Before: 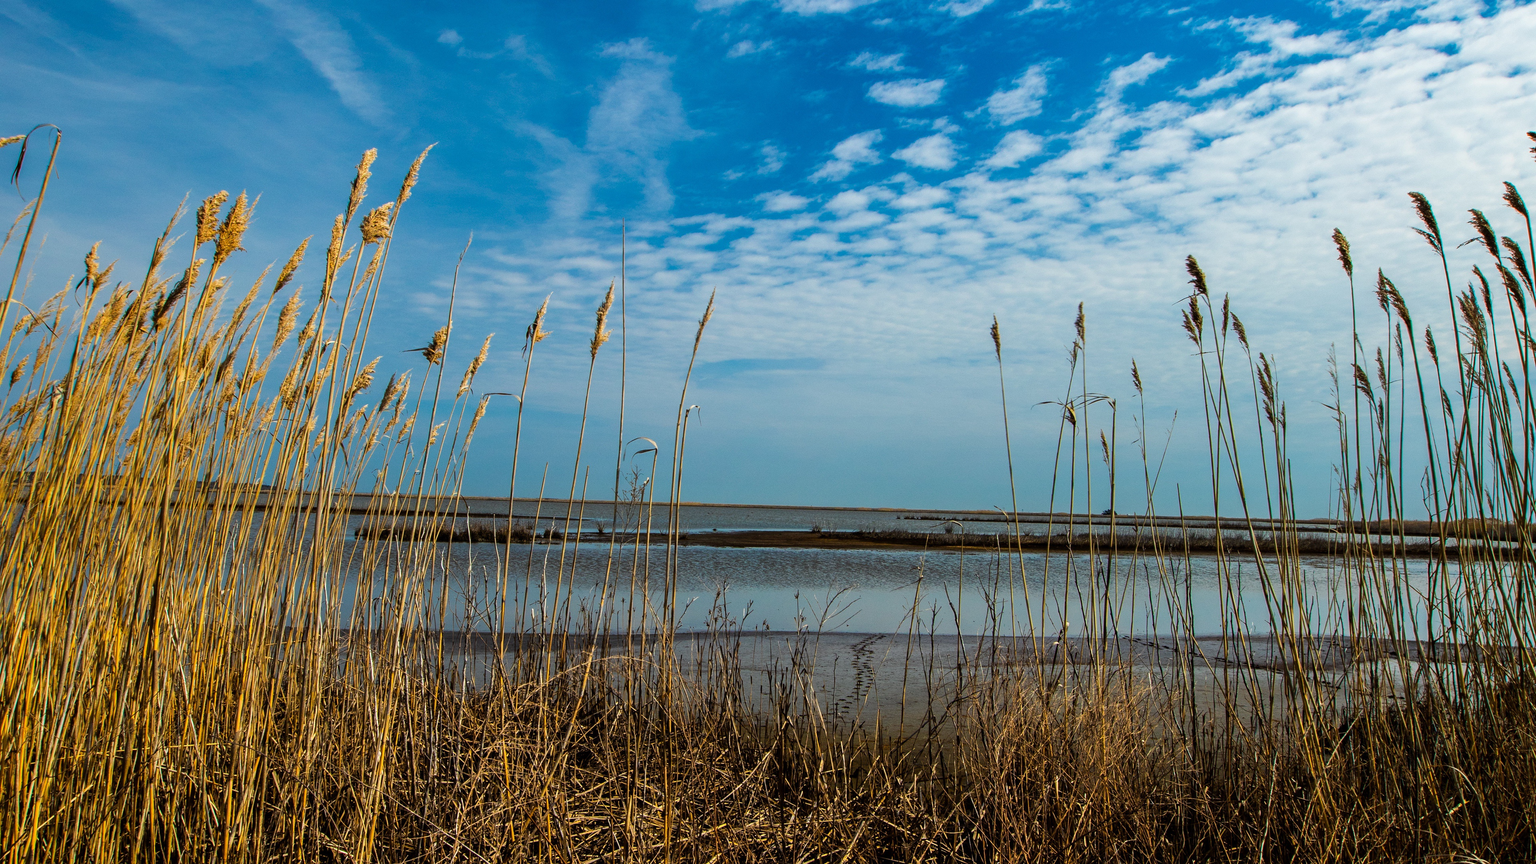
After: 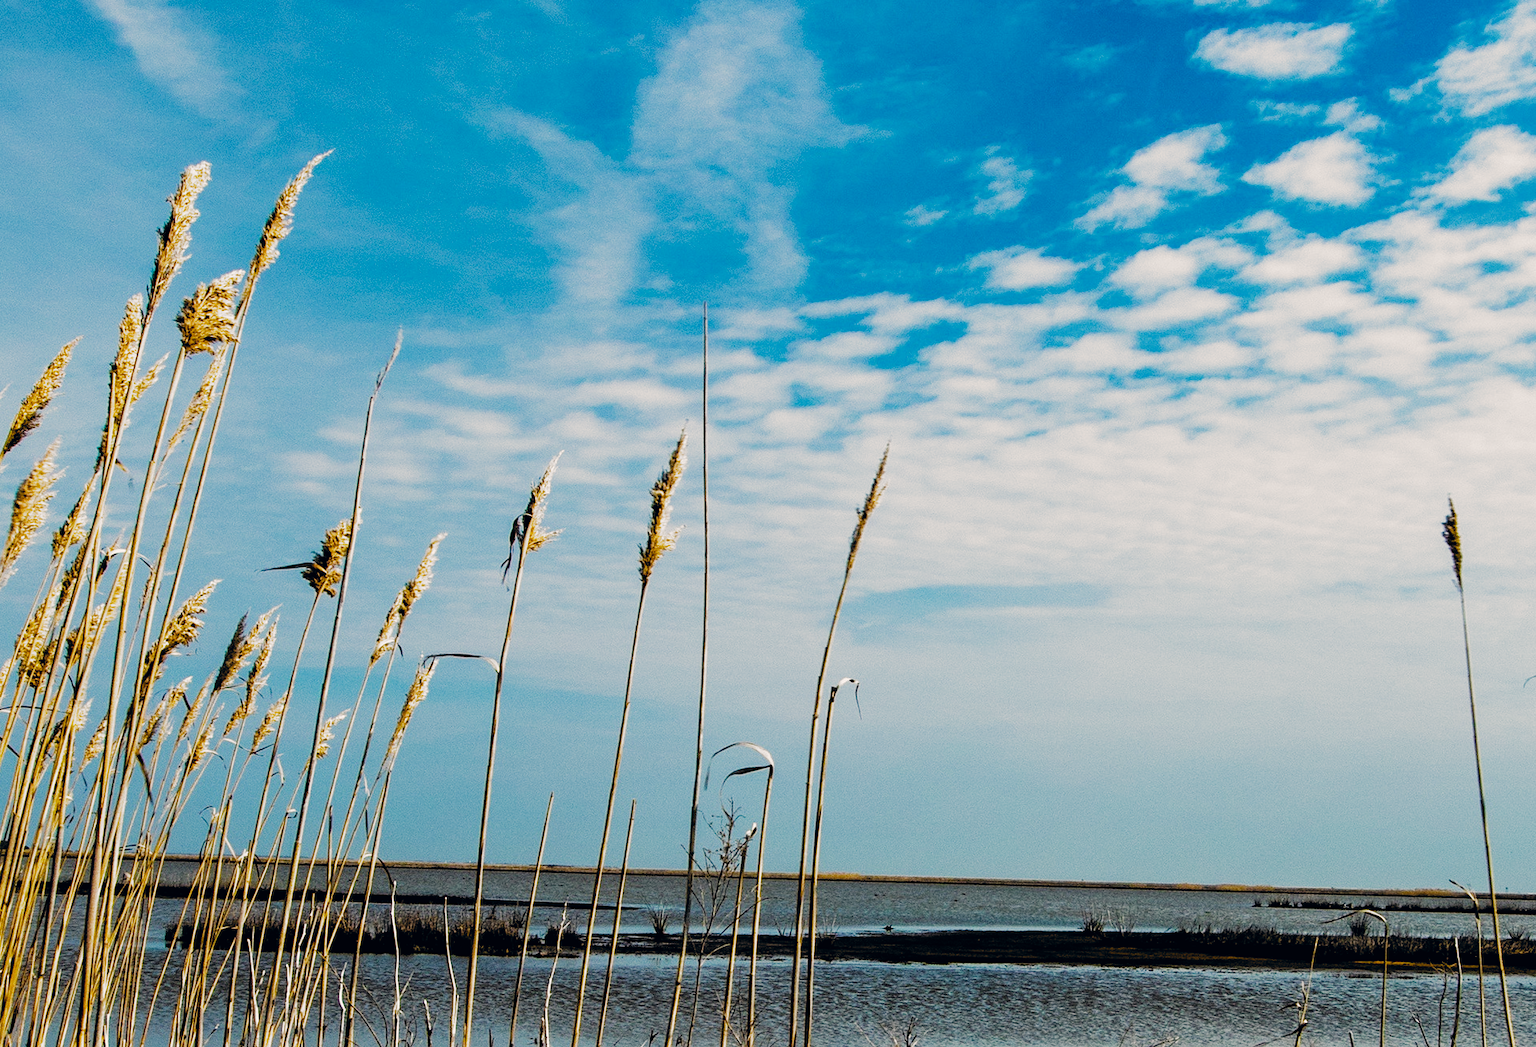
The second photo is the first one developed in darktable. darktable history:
color balance rgb: shadows lift › chroma 2.03%, shadows lift › hue 247.11°, power › chroma 0.663%, power › hue 60°, perceptual saturation grading › global saturation 19.412%, perceptual brilliance grading › global brilliance 17.445%
tone equalizer: -7 EV 0.107 EV
color correction: highlights a* 2.75, highlights b* 5.02, shadows a* -1.97, shadows b* -4.9, saturation 0.81
filmic rgb: black relative exposure -5.01 EV, white relative exposure 3.99 EV, threshold 3.06 EV, hardness 2.91, contrast 1.297, highlights saturation mix -30.17%, add noise in highlights 0.002, preserve chrominance no, color science v3 (2019), use custom middle-gray values true, contrast in highlights soft, enable highlight reconstruction true
crop: left 17.738%, top 7.849%, right 32.469%, bottom 31.771%
